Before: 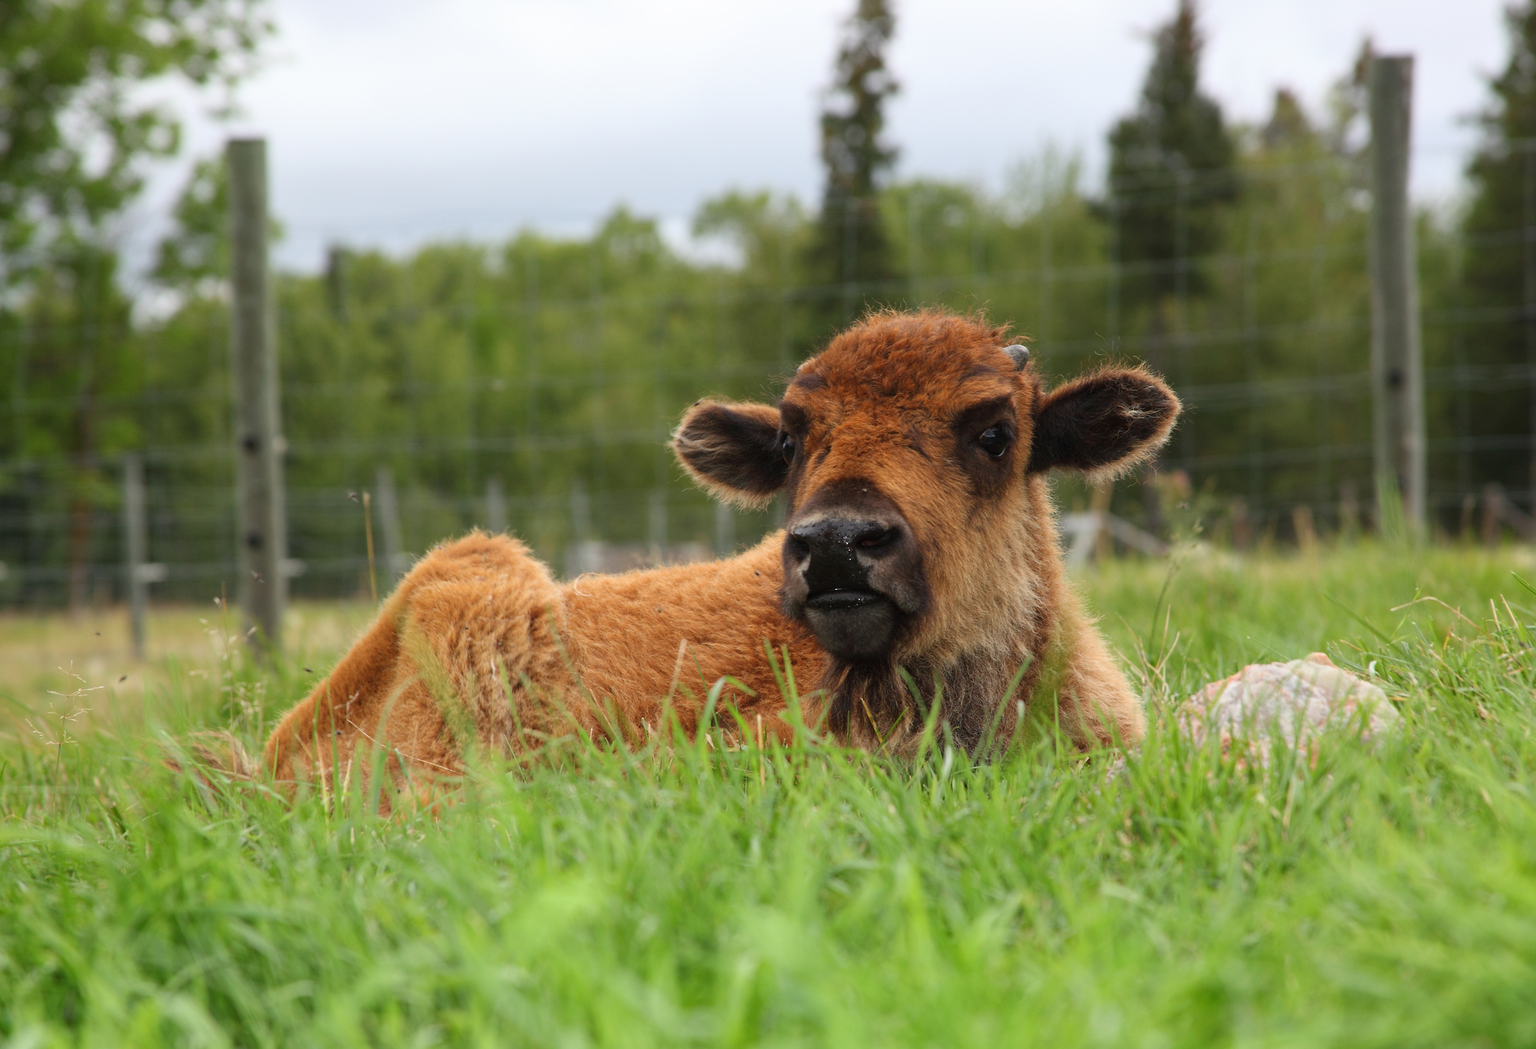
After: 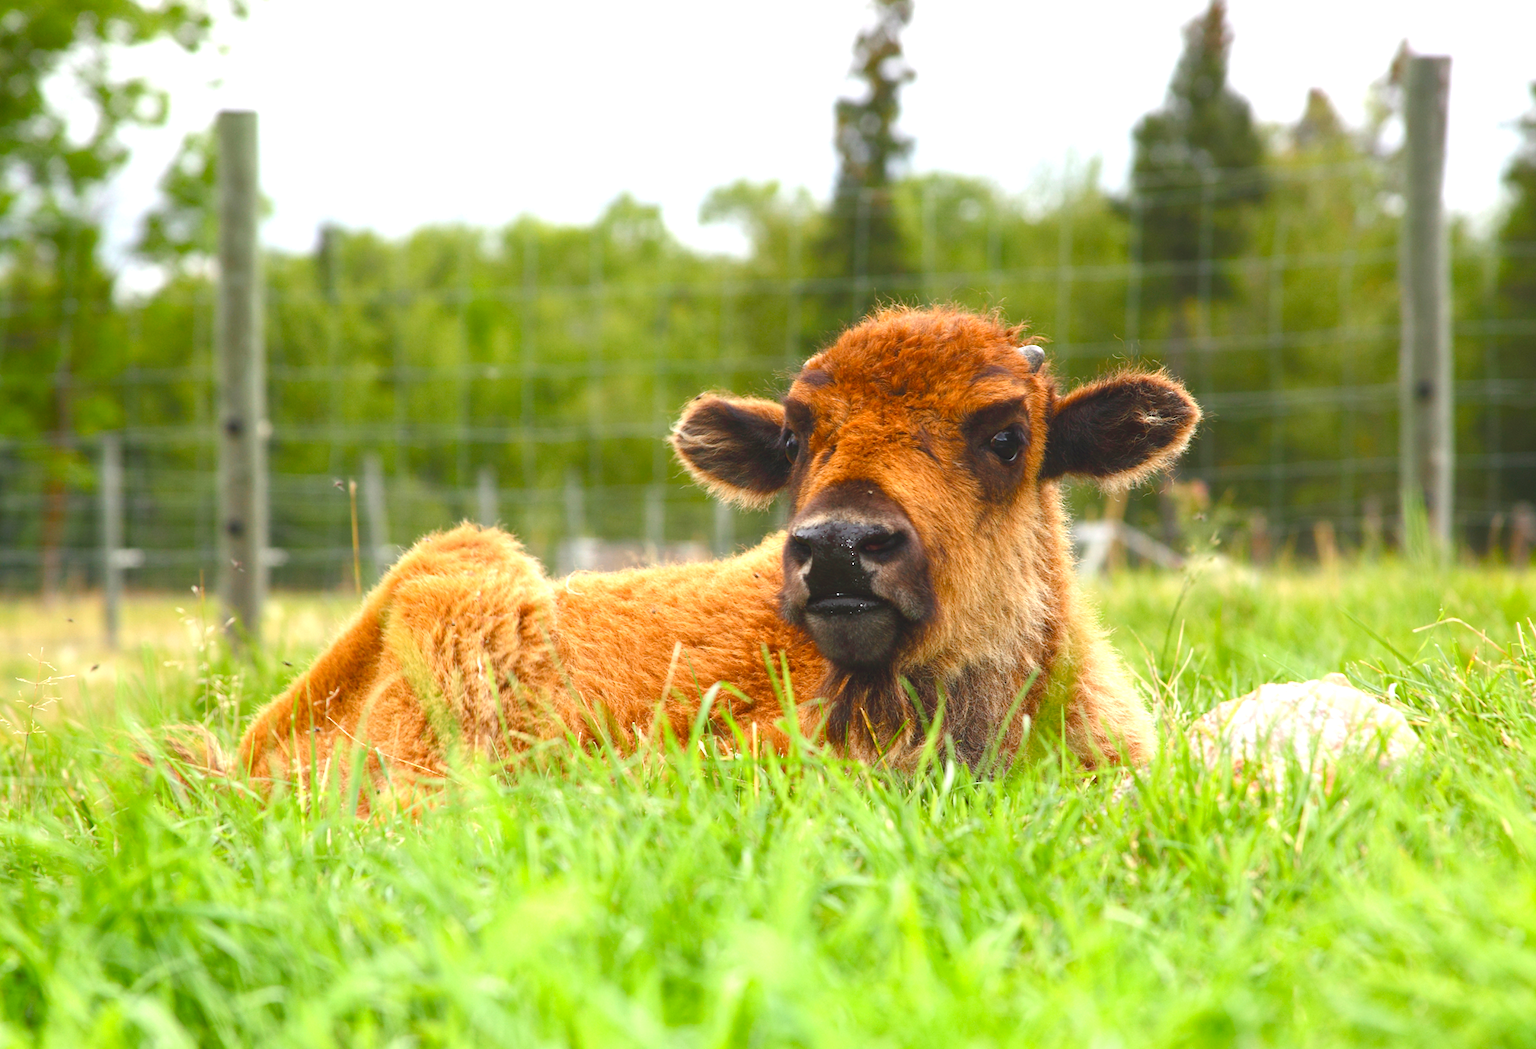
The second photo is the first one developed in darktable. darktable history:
crop and rotate: angle -1.51°
exposure: black level correction -0.005, exposure 1.006 EV, compensate highlight preservation false
levels: mode automatic
color balance rgb: perceptual saturation grading › global saturation 34.582%, perceptual saturation grading › highlights -29.931%, perceptual saturation grading › shadows 35.11%, global vibrance 20%
